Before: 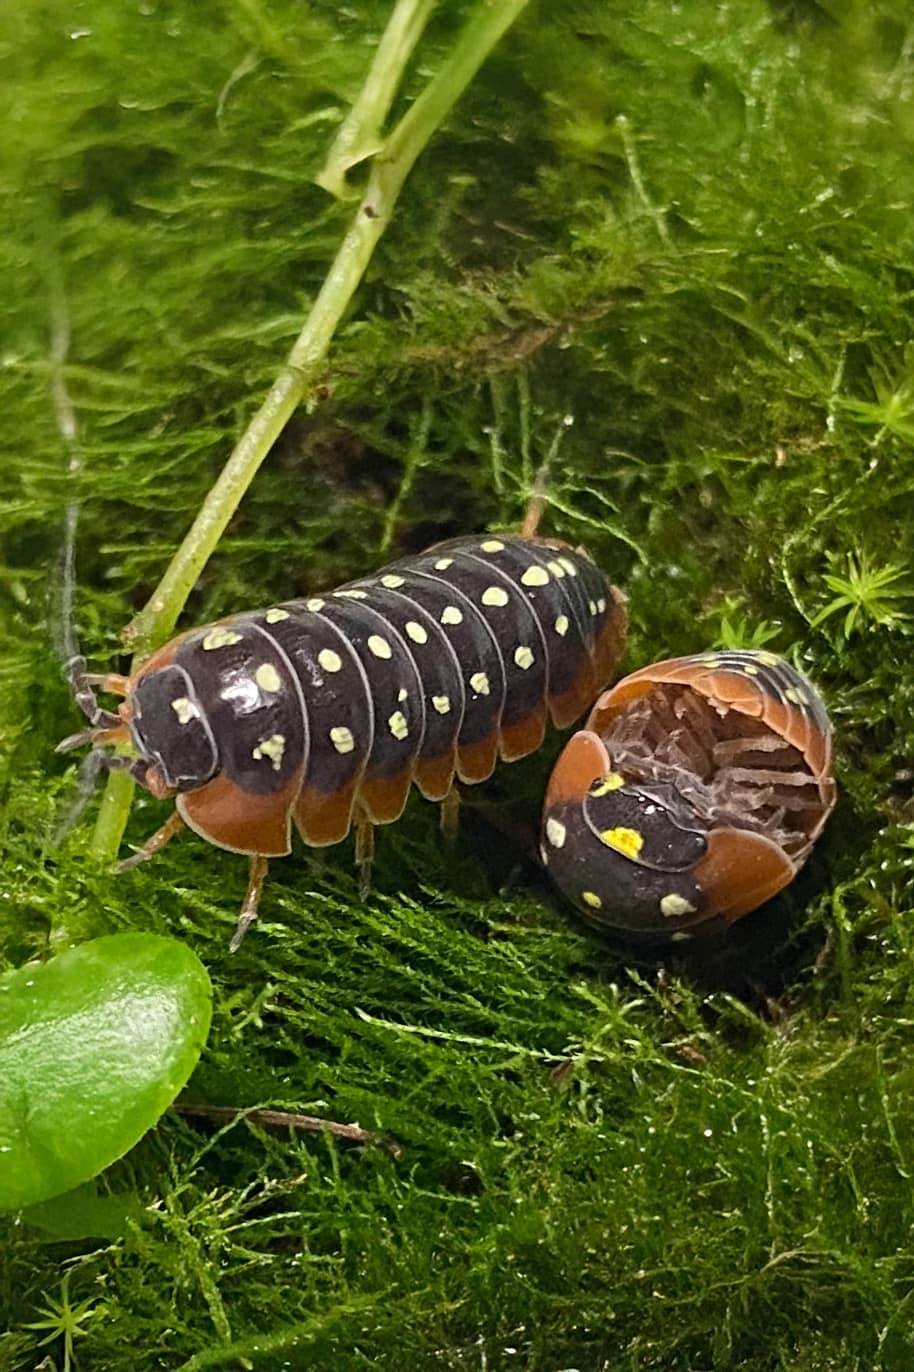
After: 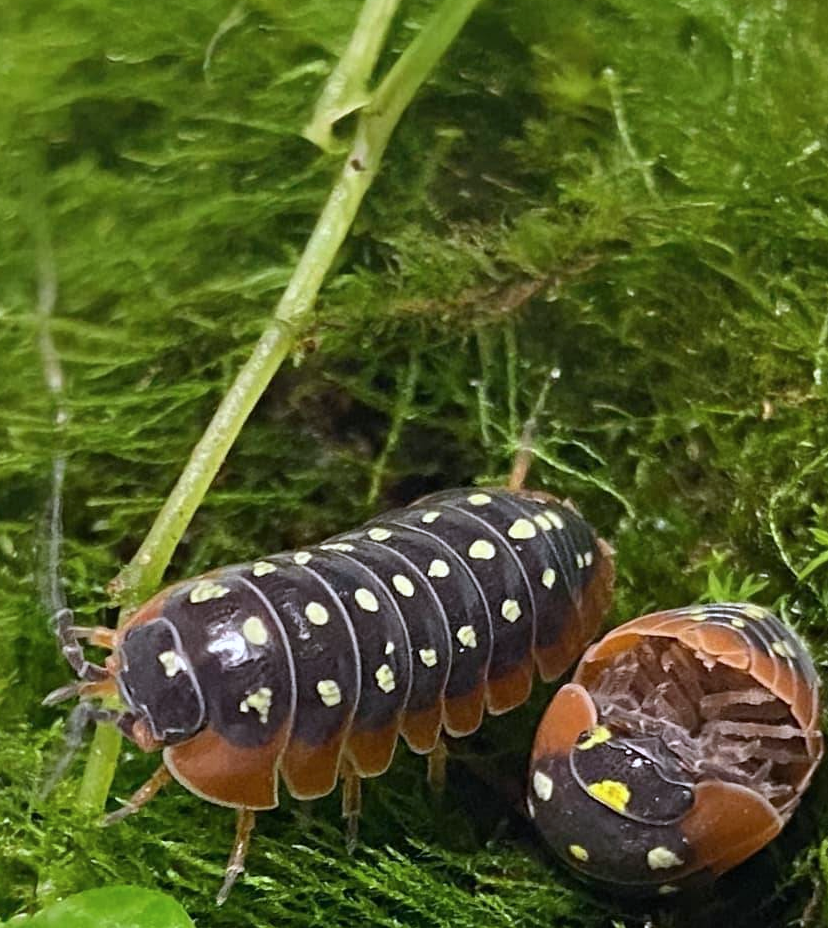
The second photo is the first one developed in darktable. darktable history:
white balance: red 0.988, blue 1.017
color calibration: illuminant as shot in camera, x 0.358, y 0.373, temperature 4628.91 K
crop: left 1.509%, top 3.452%, right 7.696%, bottom 28.452%
